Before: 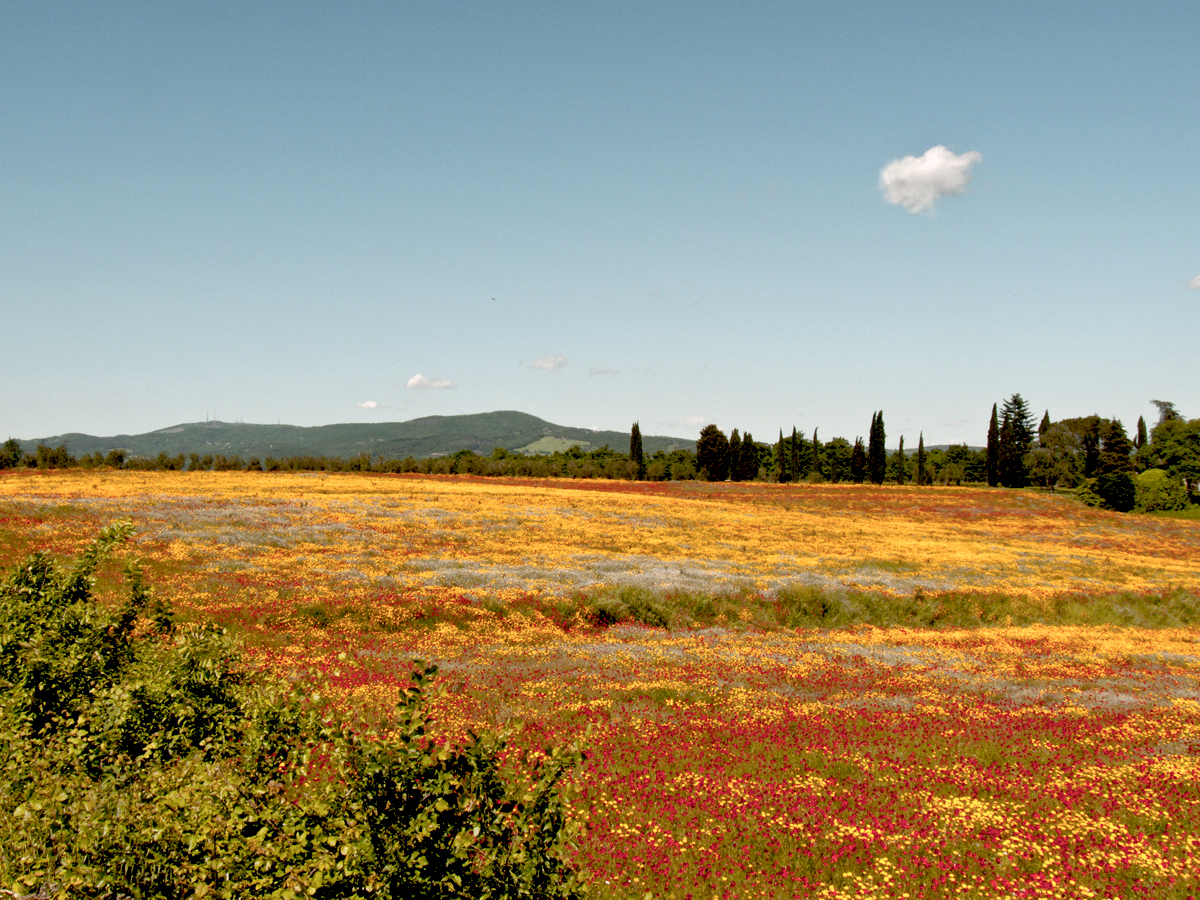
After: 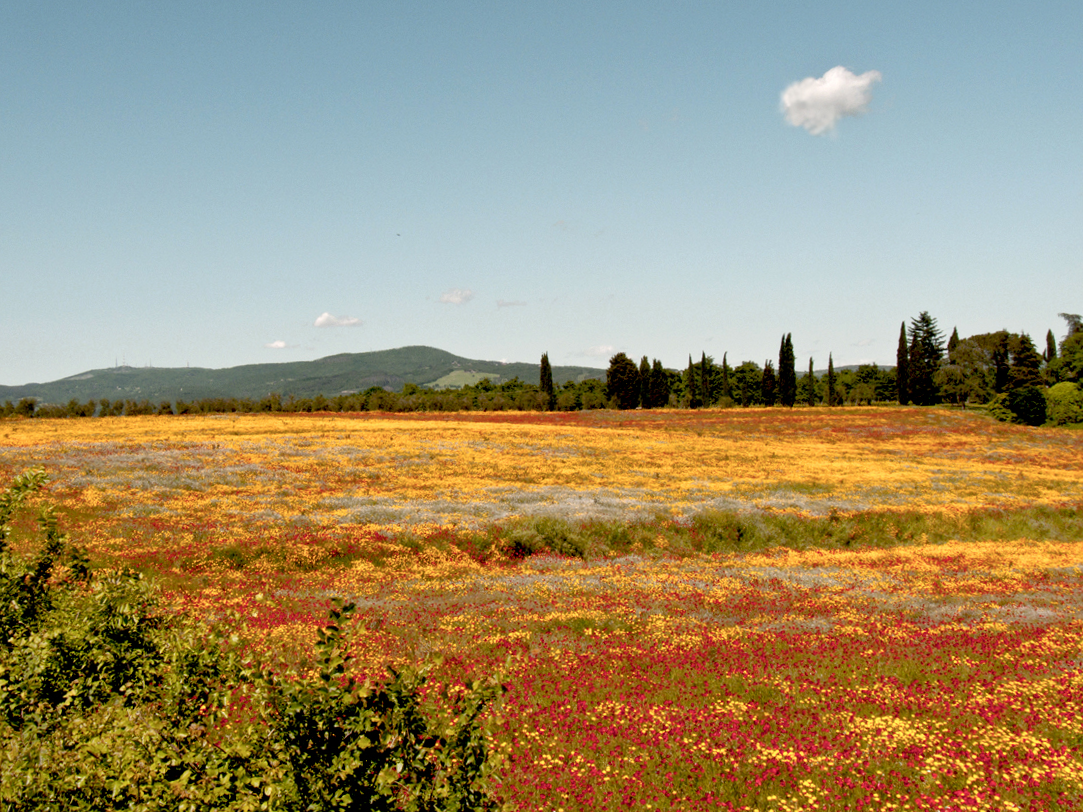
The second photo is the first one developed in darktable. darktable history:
crop and rotate: angle 1.96°, left 5.673%, top 5.673%
